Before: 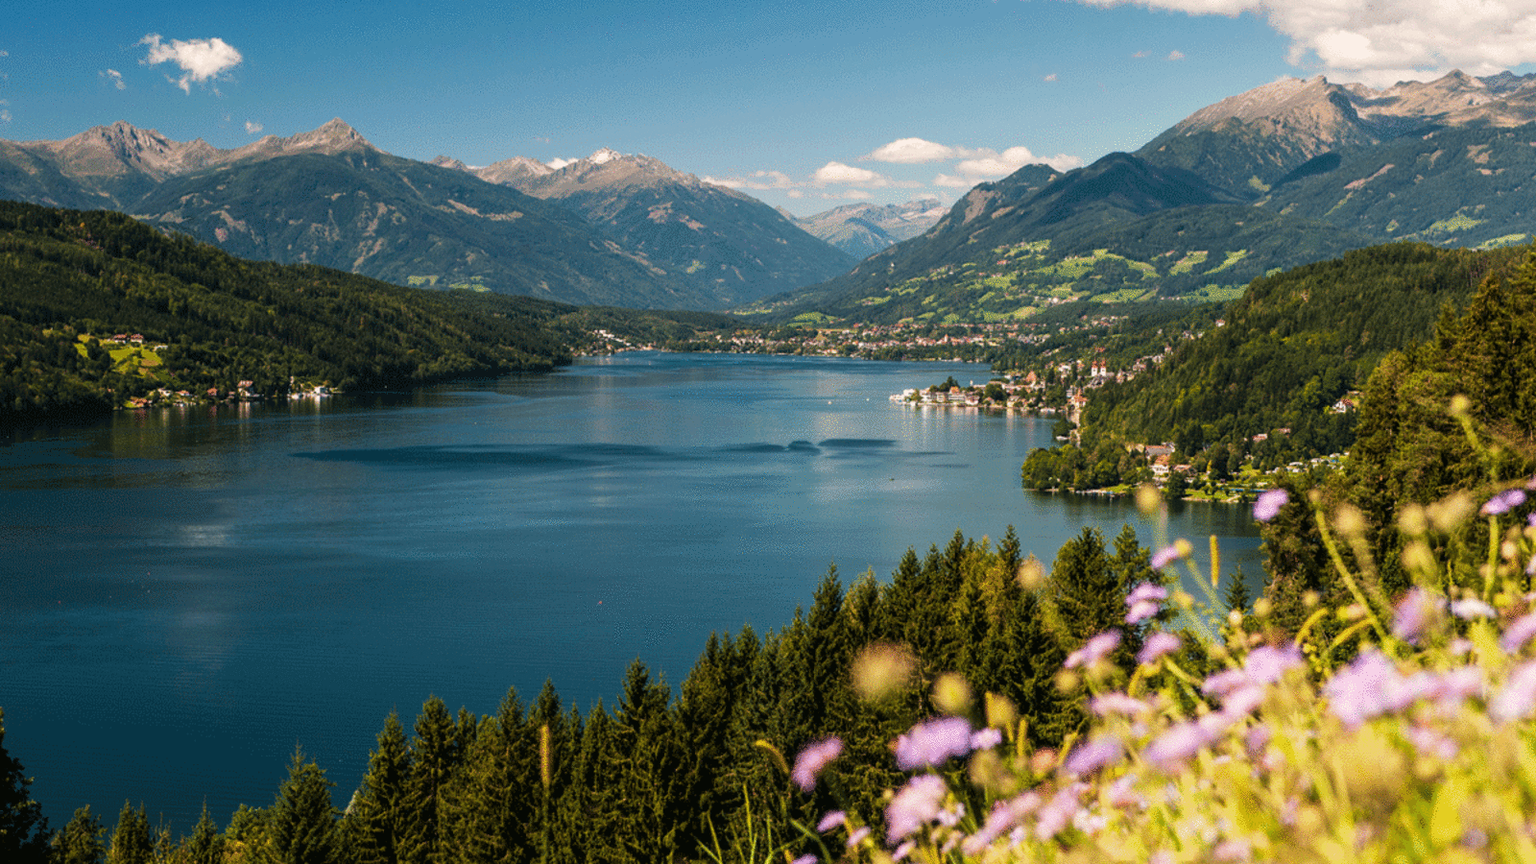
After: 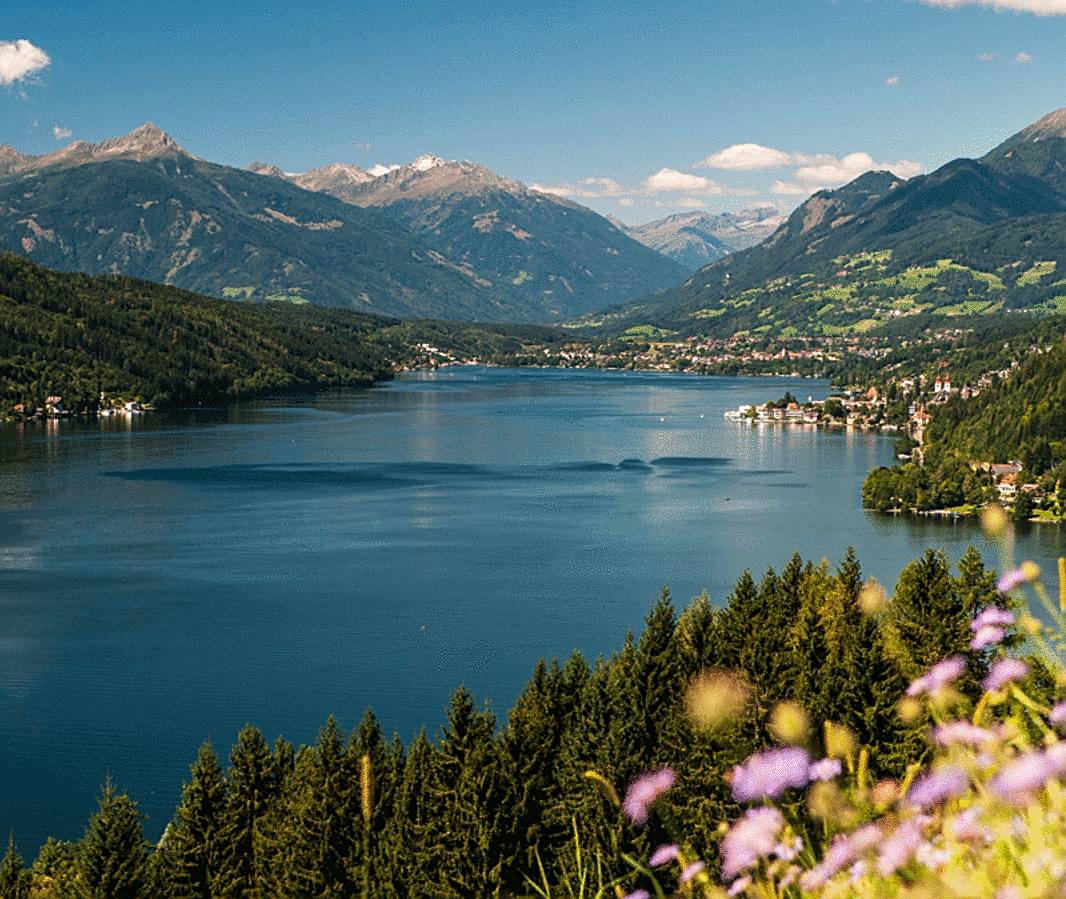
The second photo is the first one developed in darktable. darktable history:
local contrast: mode bilateral grid, contrast 16, coarseness 36, detail 105%, midtone range 0.2
crop and rotate: left 12.656%, right 20.691%
sharpen: on, module defaults
